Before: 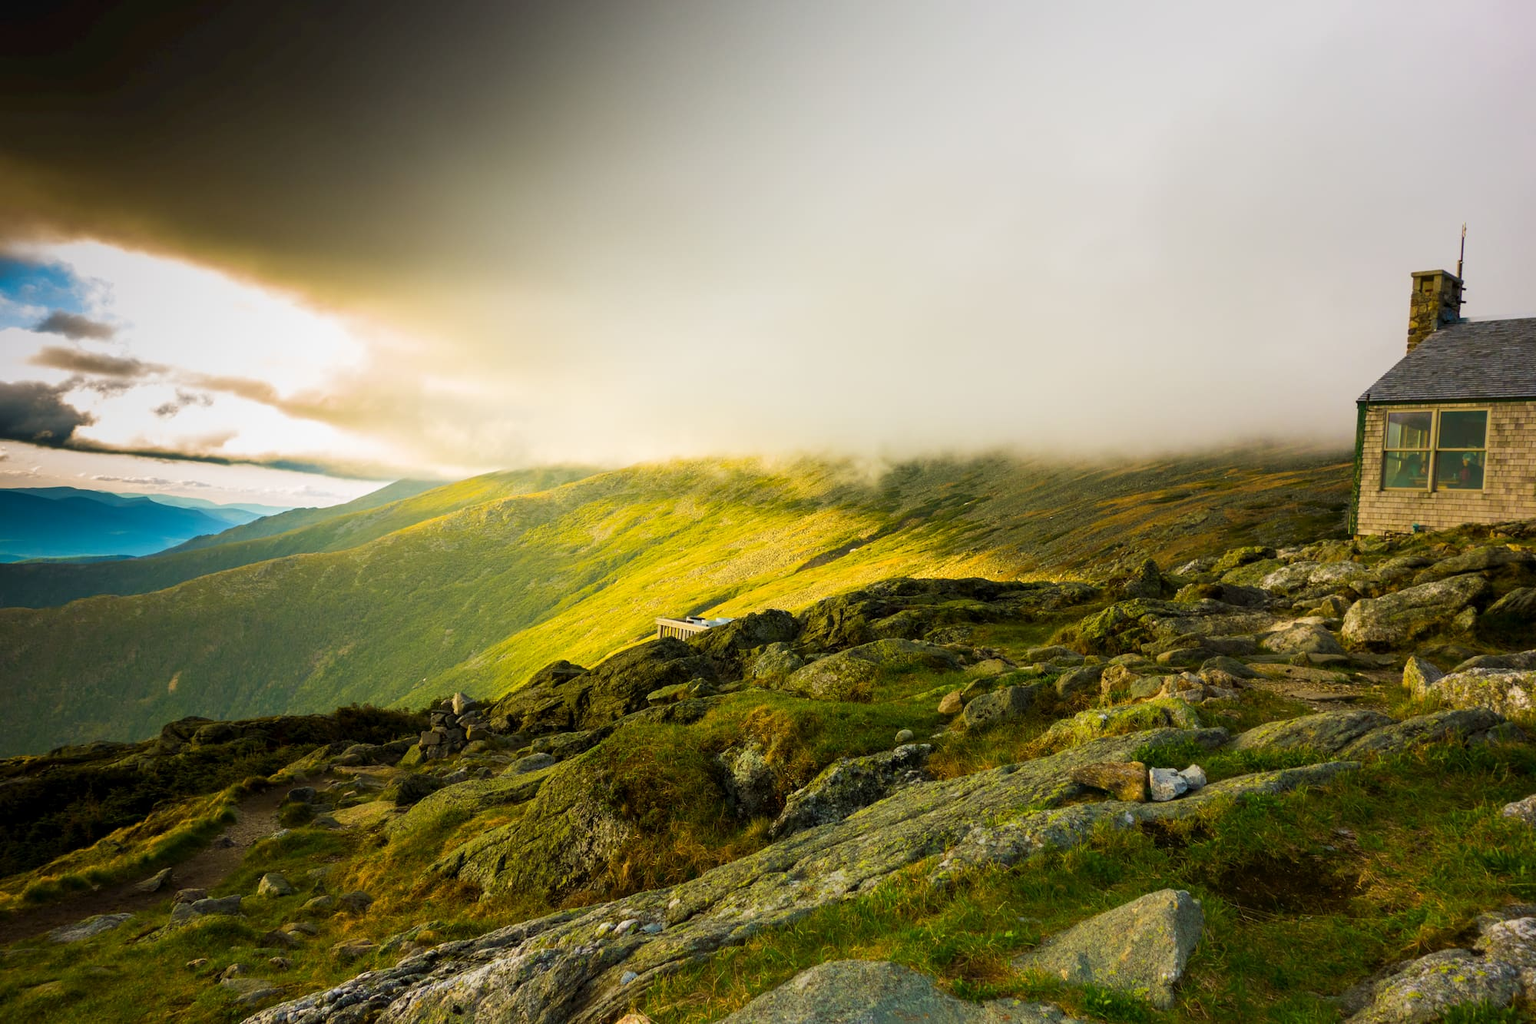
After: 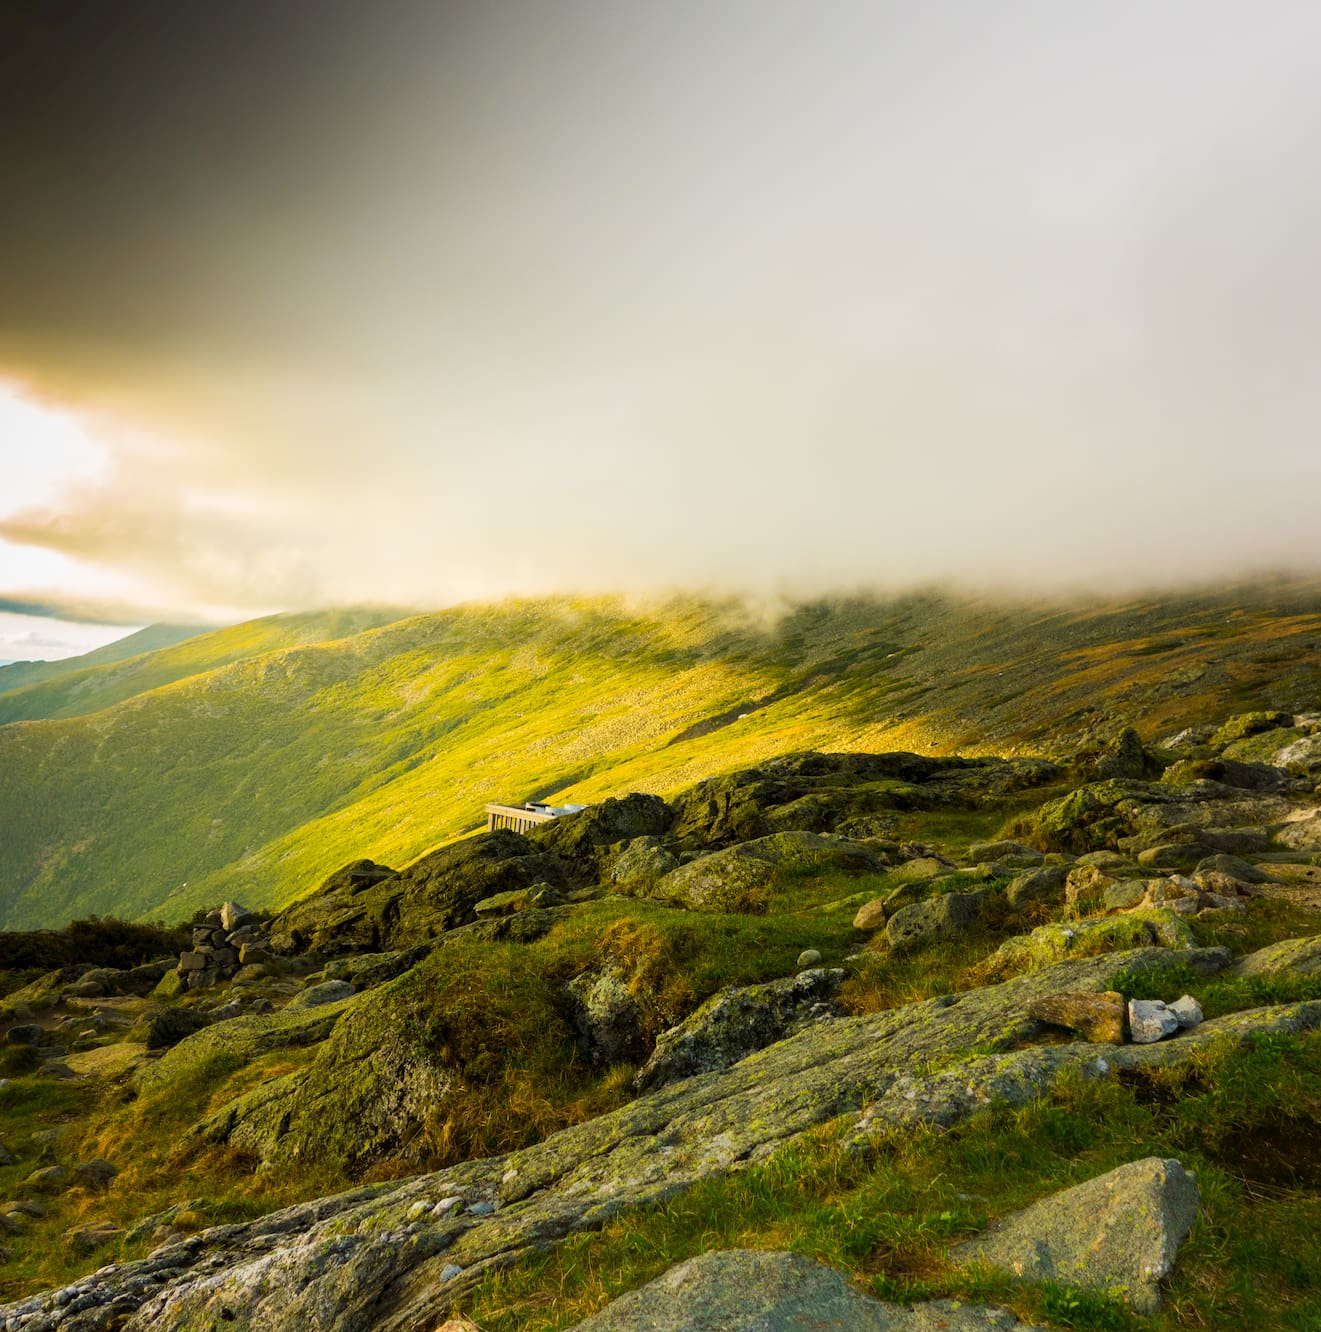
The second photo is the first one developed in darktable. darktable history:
crop and rotate: left 18.442%, right 15.508%
tone equalizer: on, module defaults
